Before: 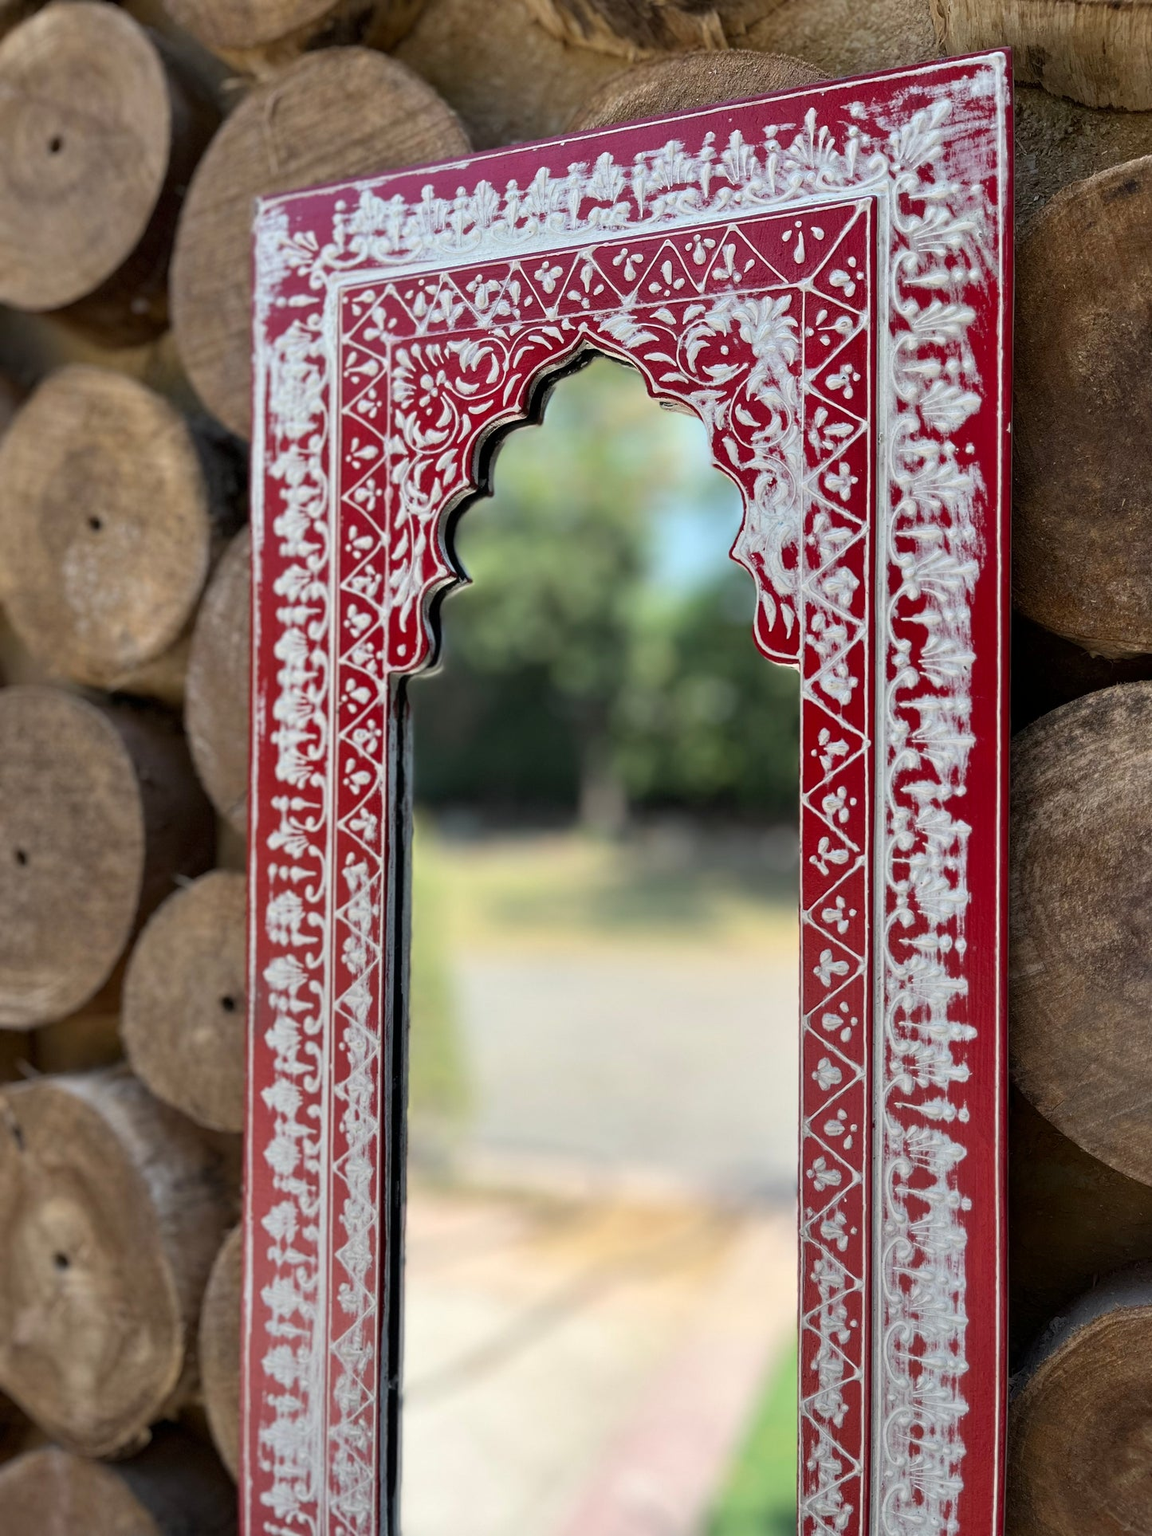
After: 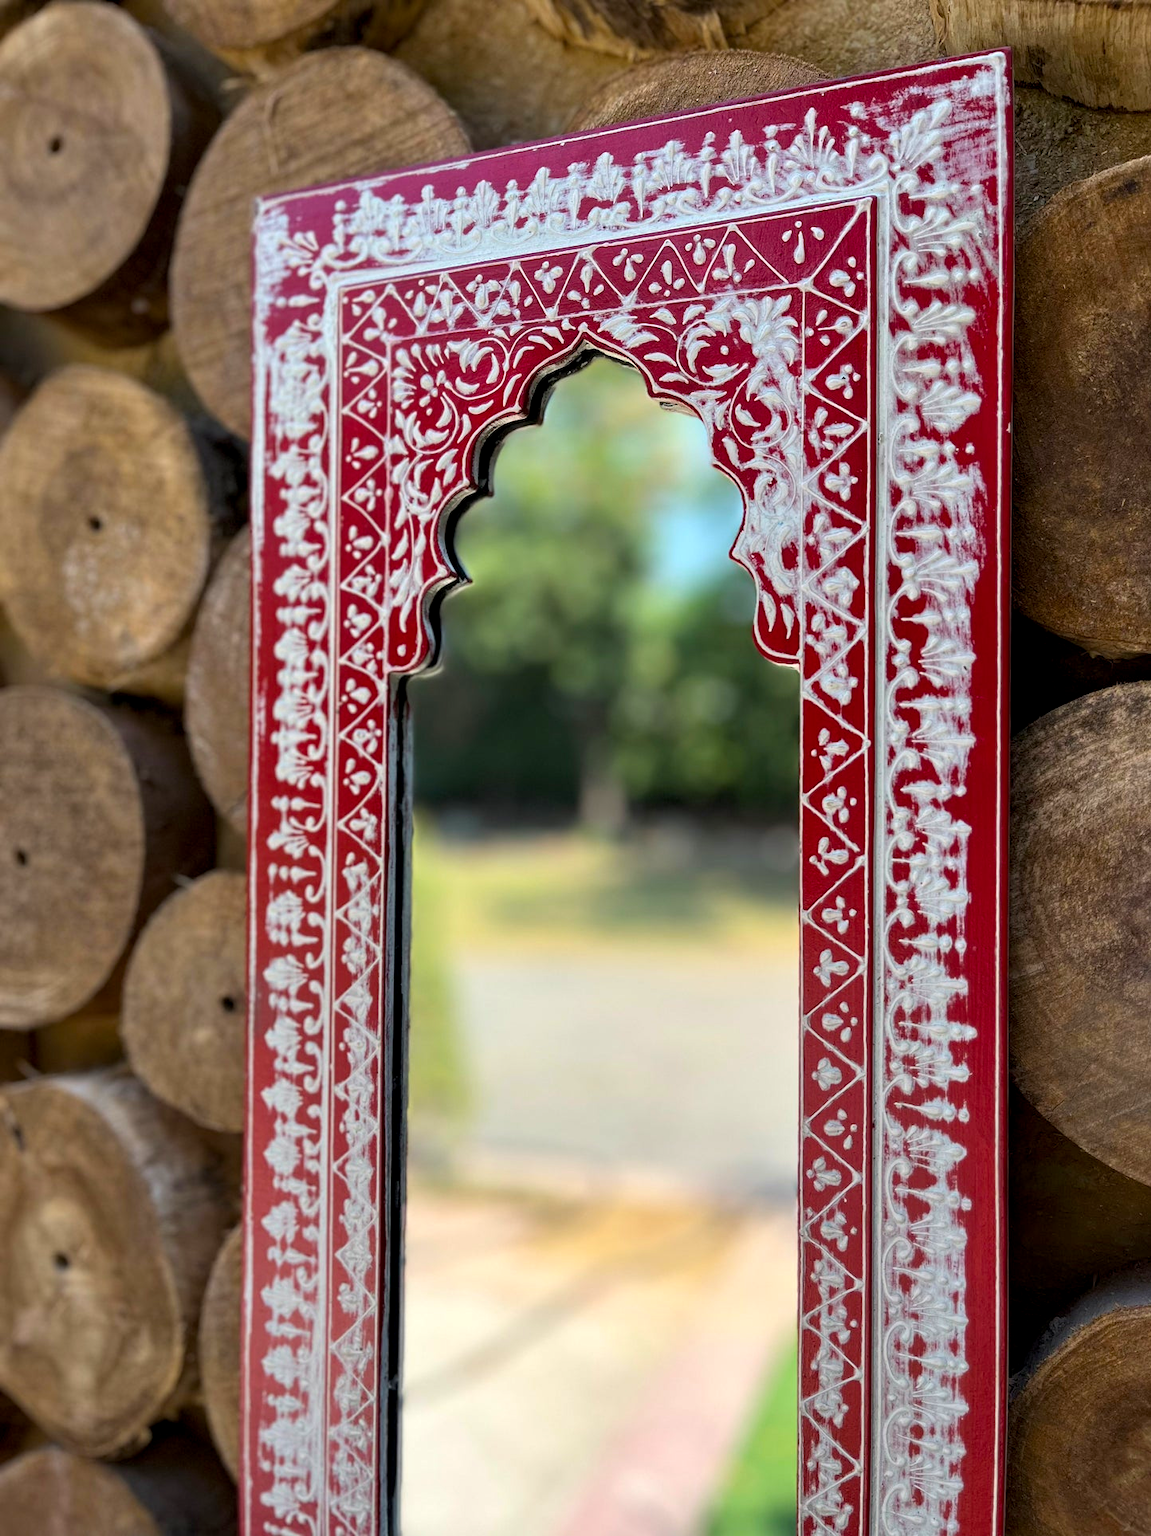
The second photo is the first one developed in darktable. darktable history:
color balance rgb: perceptual saturation grading › global saturation 0.017%, global vibrance 45.338%
local contrast: highlights 105%, shadows 103%, detail 119%, midtone range 0.2
